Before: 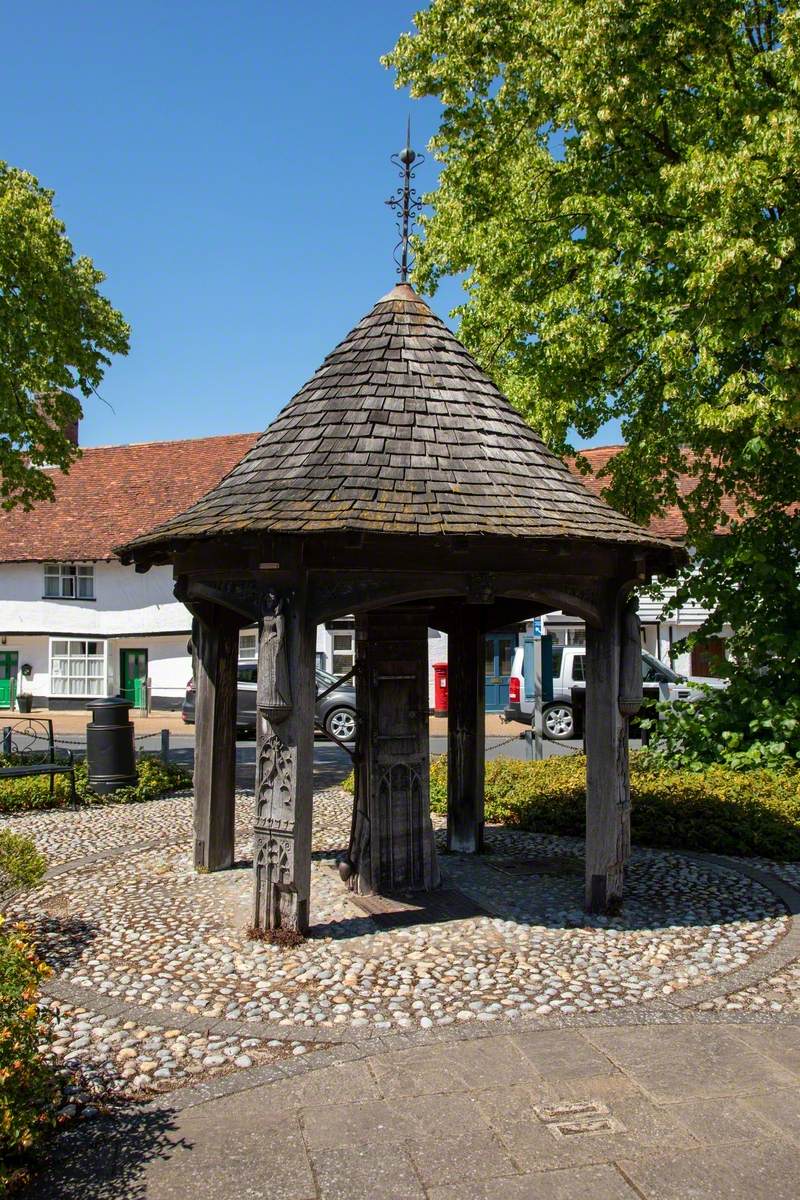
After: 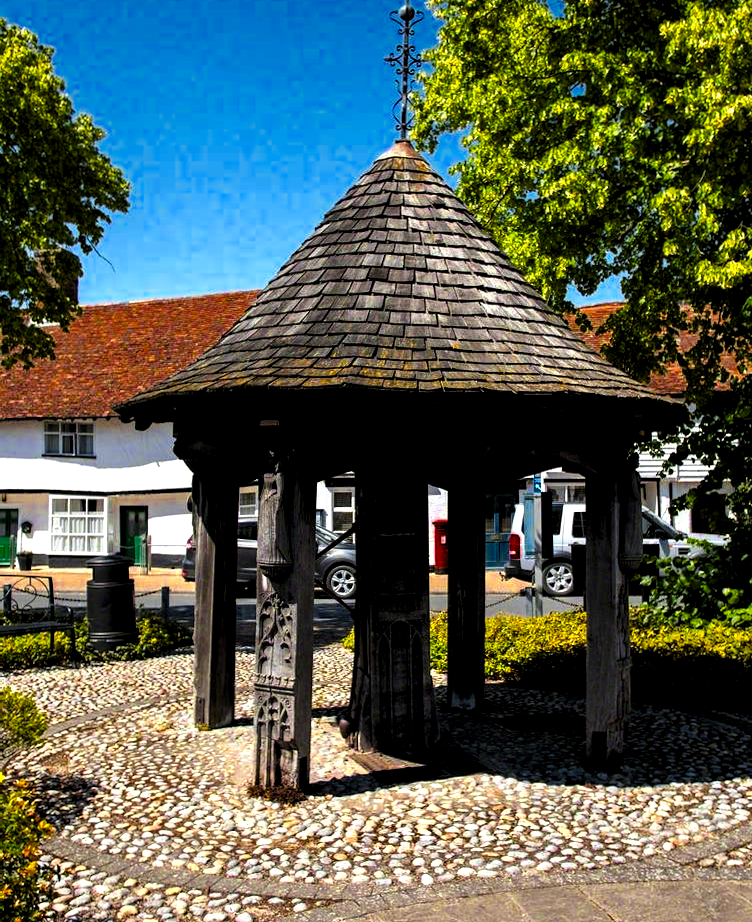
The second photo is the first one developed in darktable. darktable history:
color balance rgb: perceptual saturation grading › global saturation 25.875%, global vibrance 16.156%, saturation formula JzAzBz (2021)
levels: levels [0.129, 0.519, 0.867]
crop and rotate: angle 0.087°, top 11.883%, right 5.712%, bottom 11.044%
color zones: curves: ch0 [(0.004, 0.305) (0.261, 0.623) (0.389, 0.399) (0.708, 0.571) (0.947, 0.34)]; ch1 [(0.025, 0.645) (0.229, 0.584) (0.326, 0.551) (0.484, 0.262) (0.757, 0.643)]
